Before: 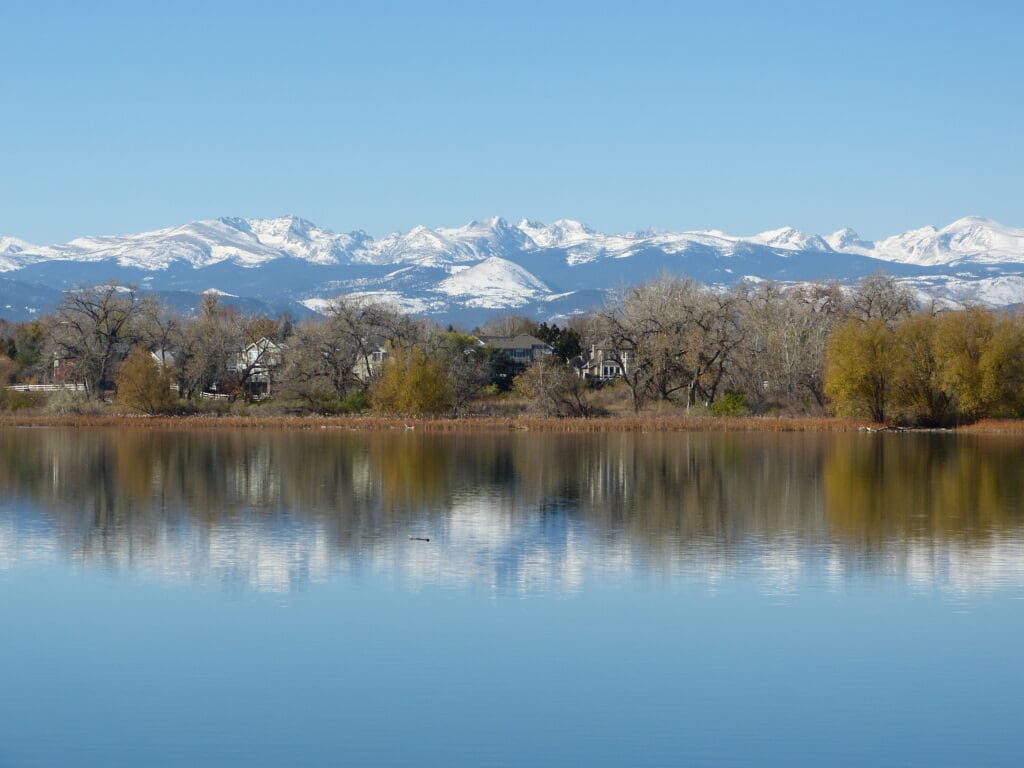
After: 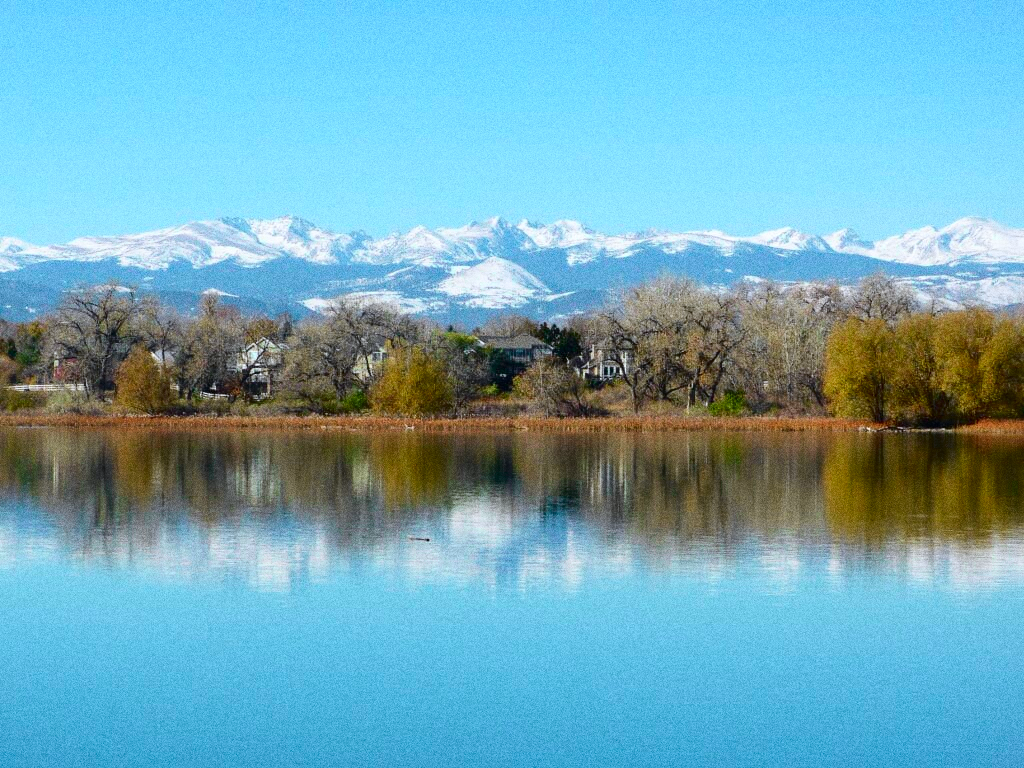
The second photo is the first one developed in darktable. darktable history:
white balance: red 0.983, blue 1.036
grain: coarseness 0.09 ISO, strength 40%
tone curve: curves: ch0 [(0, 0) (0.051, 0.047) (0.102, 0.099) (0.228, 0.275) (0.432, 0.535) (0.695, 0.778) (0.908, 0.946) (1, 1)]; ch1 [(0, 0) (0.339, 0.298) (0.402, 0.363) (0.453, 0.413) (0.485, 0.469) (0.494, 0.493) (0.504, 0.501) (0.525, 0.534) (0.563, 0.595) (0.597, 0.638) (1, 1)]; ch2 [(0, 0) (0.48, 0.48) (0.504, 0.5) (0.539, 0.554) (0.59, 0.63) (0.642, 0.684) (0.824, 0.815) (1, 1)], color space Lab, independent channels, preserve colors none
contrast brightness saturation: contrast 0.13, brightness -0.05, saturation 0.16
